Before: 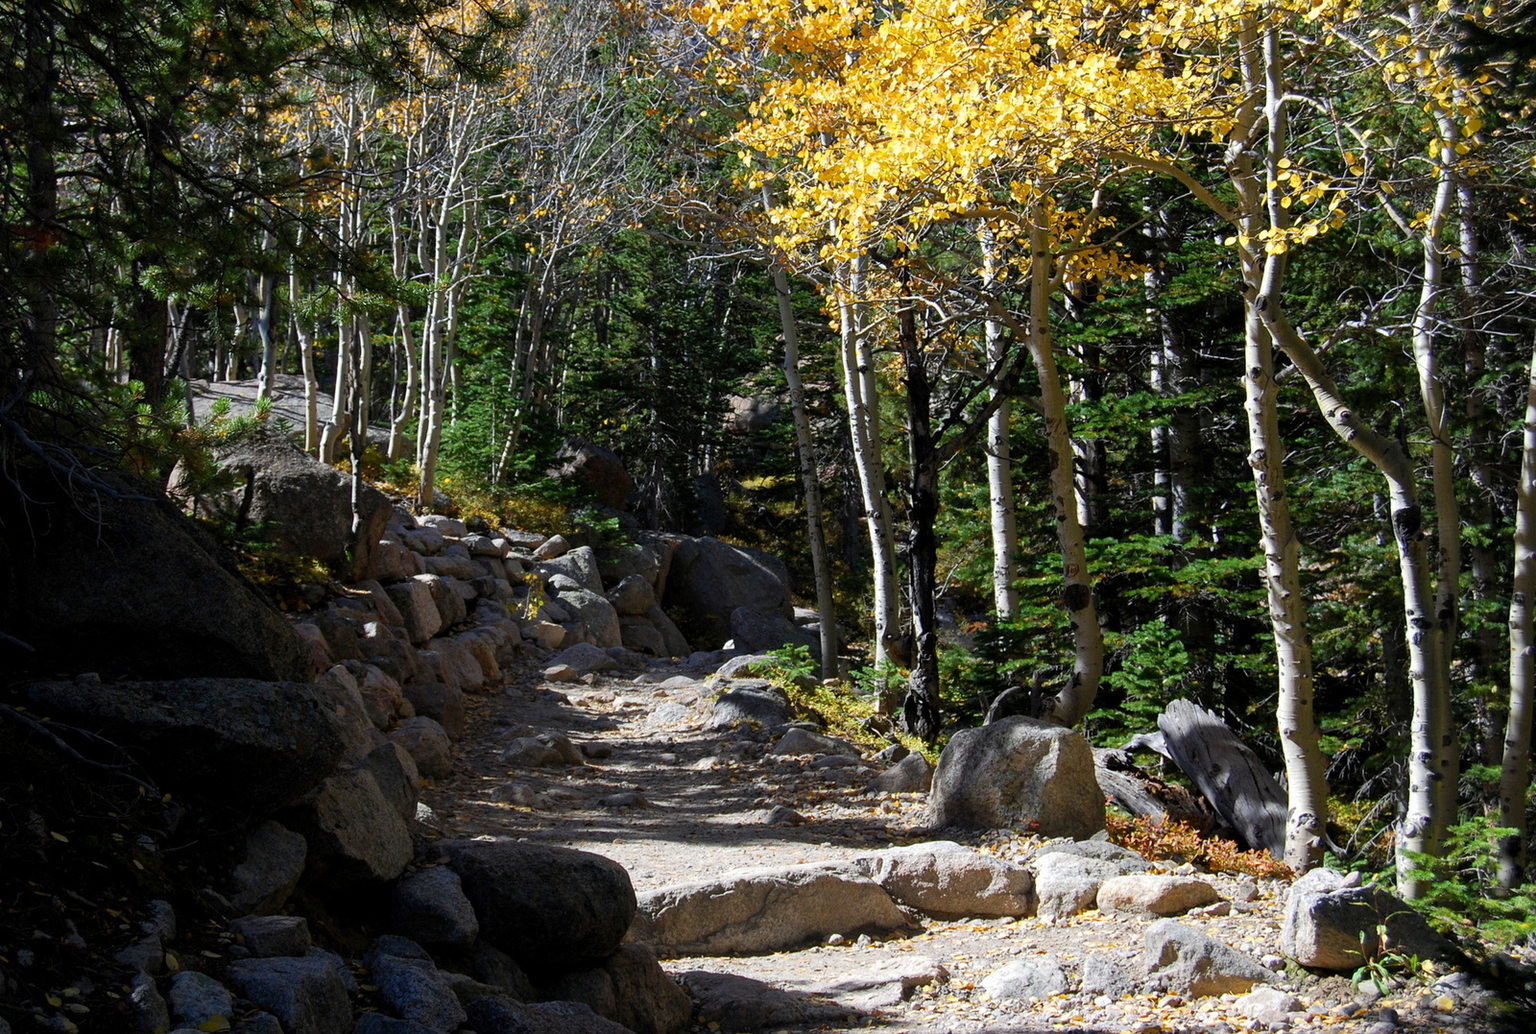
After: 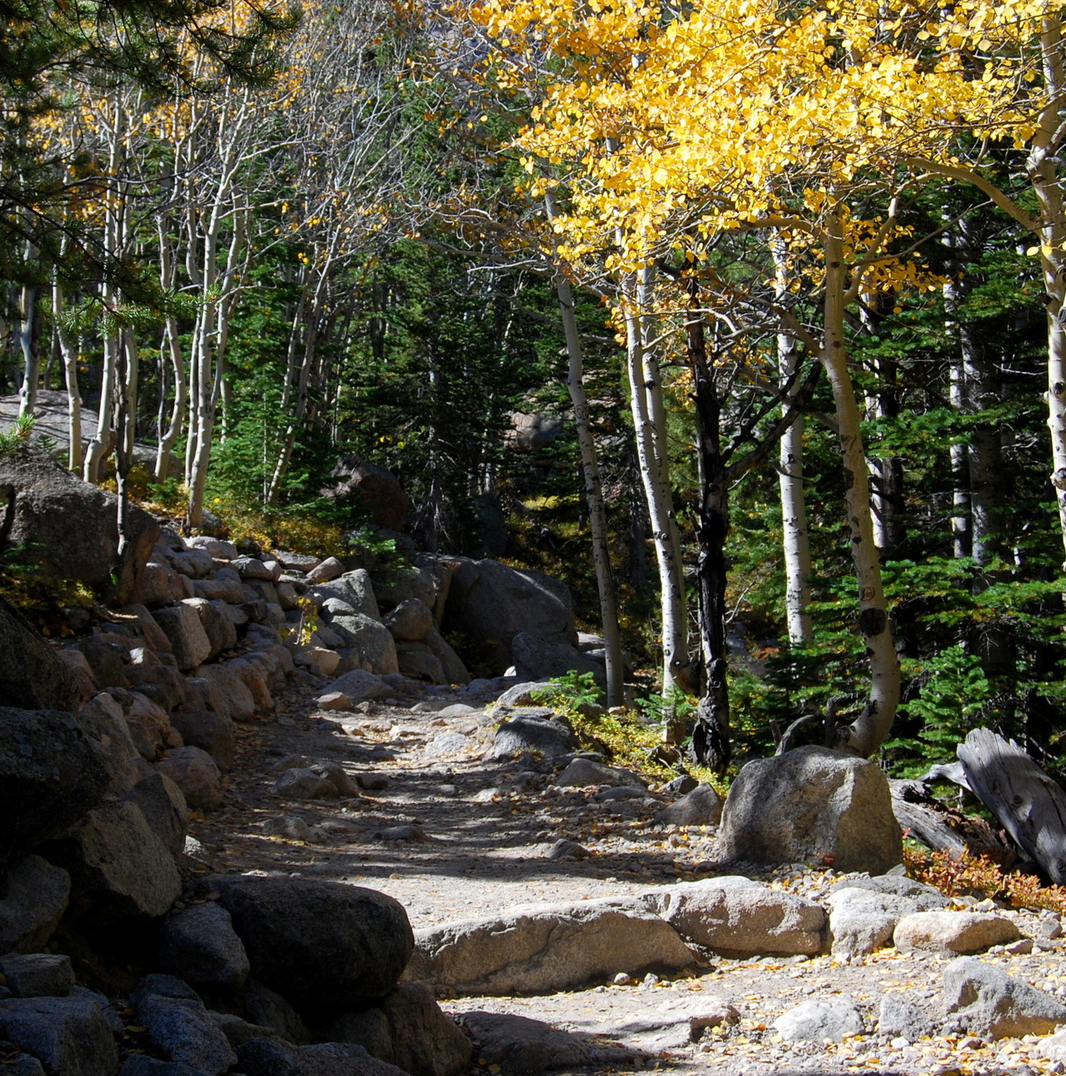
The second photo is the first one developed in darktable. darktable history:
crop and rotate: left 15.574%, right 17.765%
